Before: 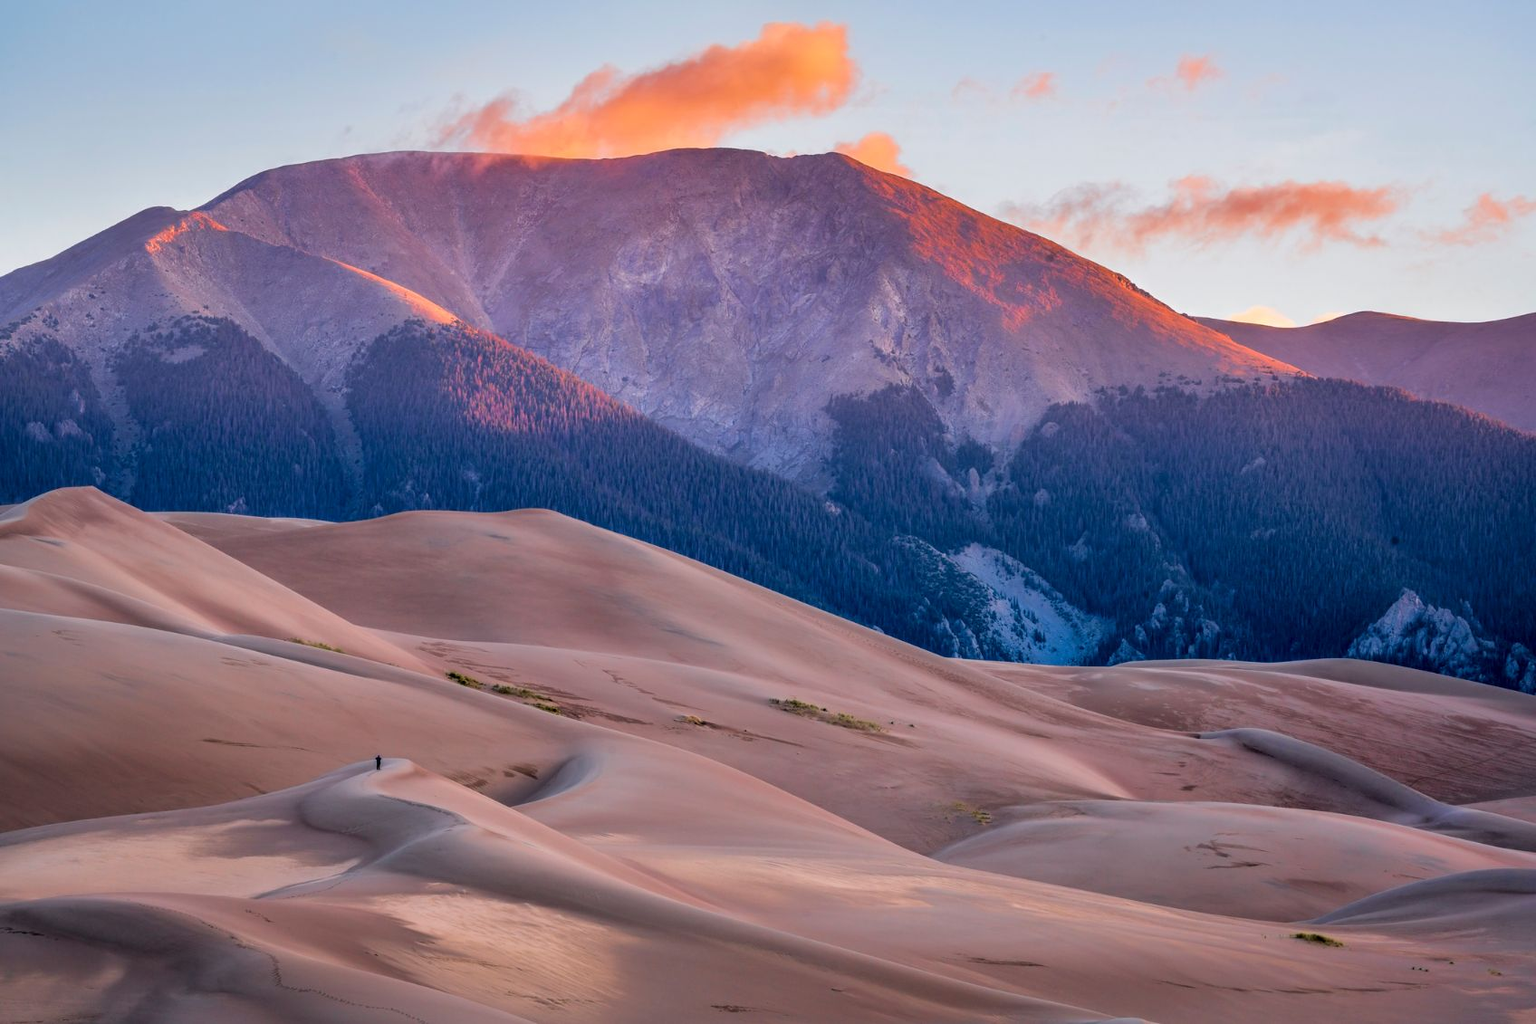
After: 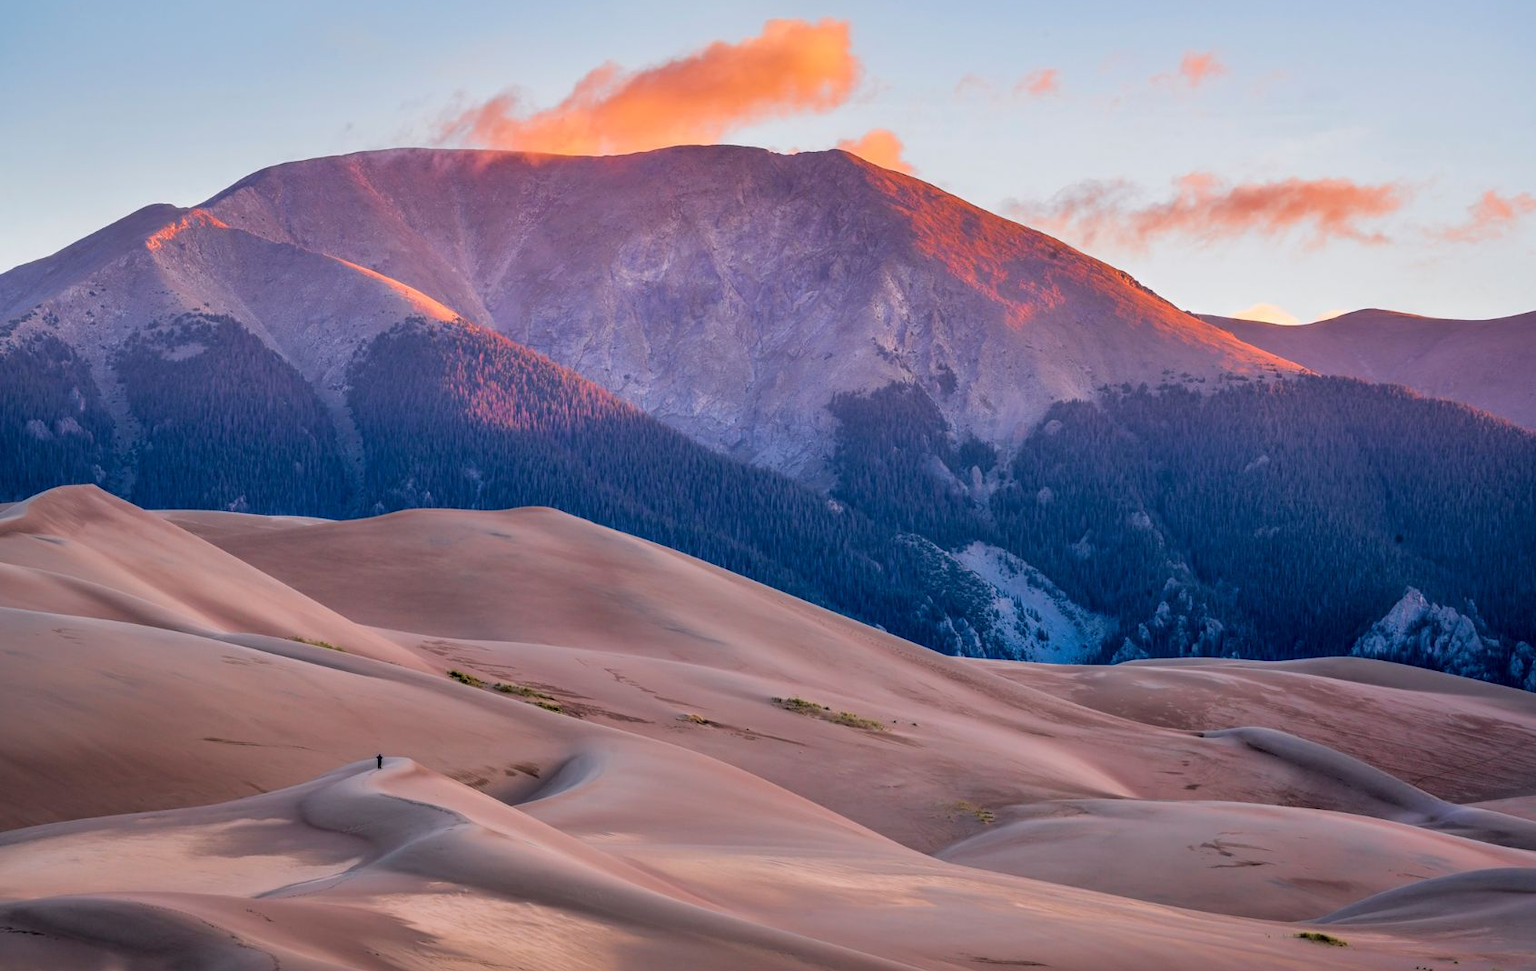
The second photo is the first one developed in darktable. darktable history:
crop: top 0.441%, right 0.259%, bottom 5.014%
